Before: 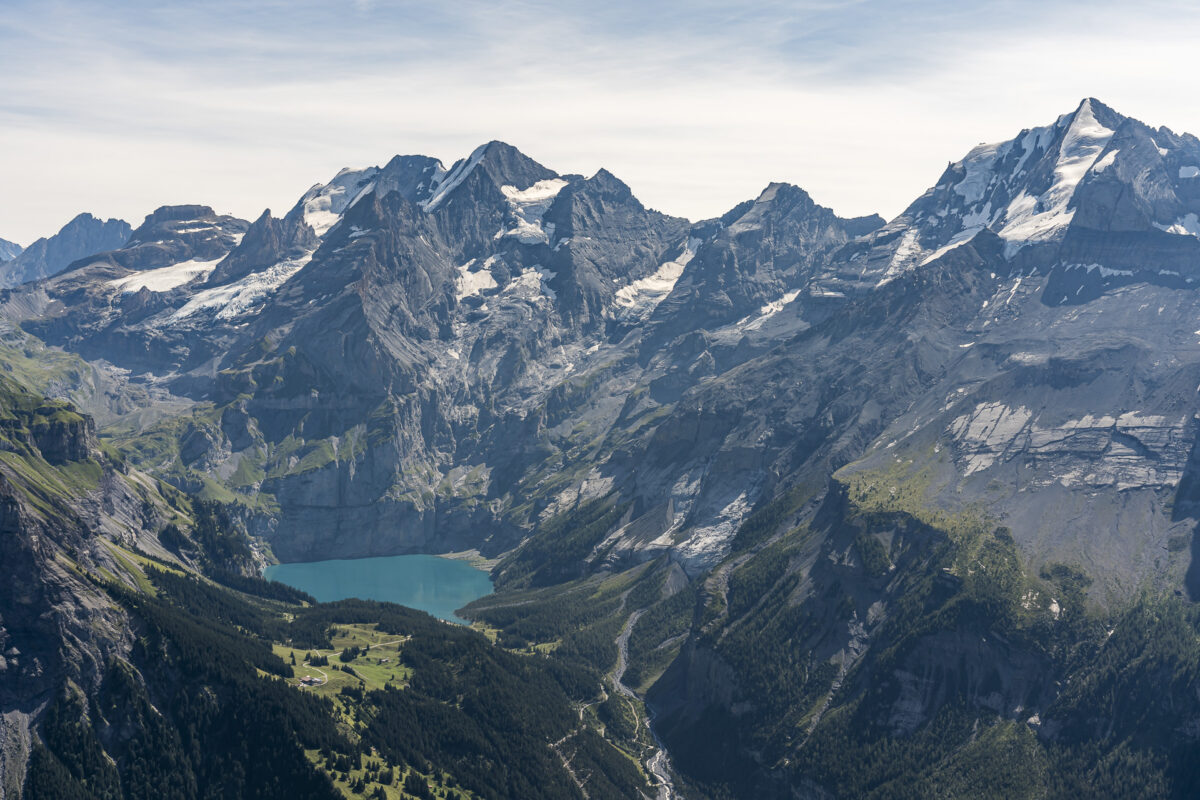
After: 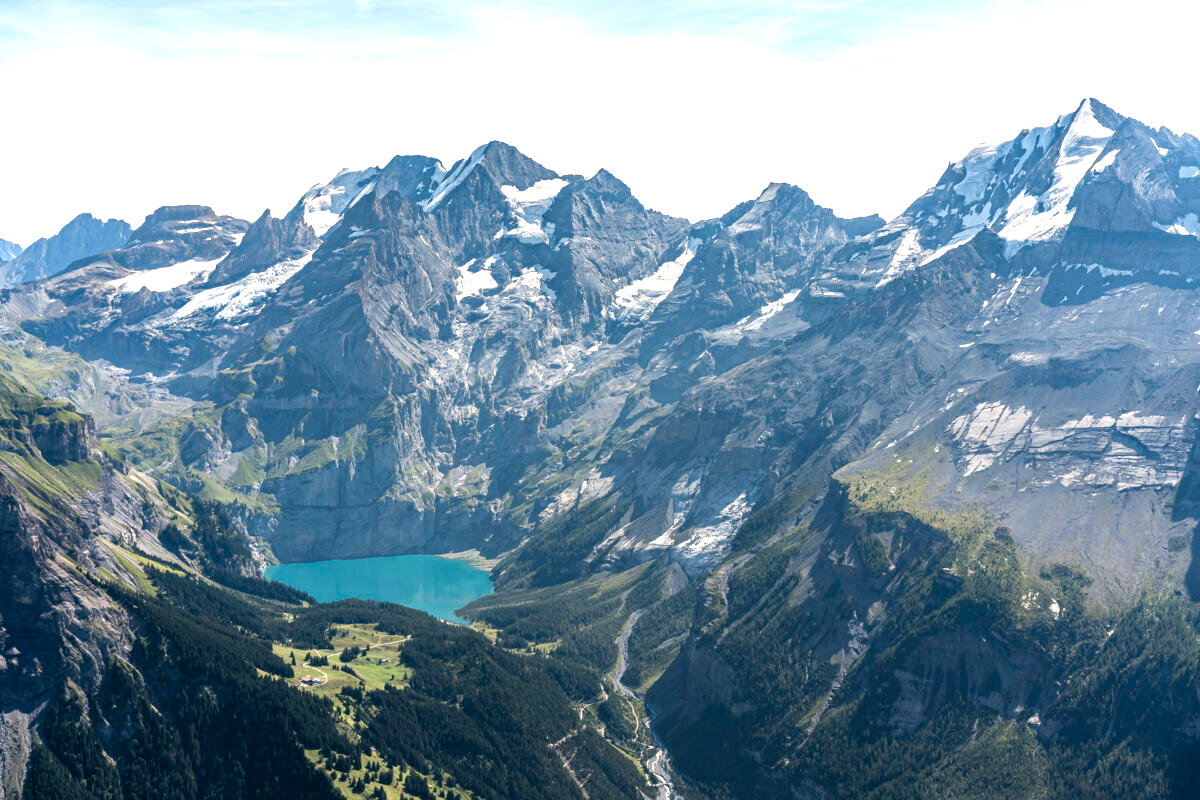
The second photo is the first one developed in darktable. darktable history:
tone equalizer: -8 EV -0.45 EV, -7 EV -0.392 EV, -6 EV -0.349 EV, -5 EV -0.194 EV, -3 EV 0.214 EV, -2 EV 0.326 EV, -1 EV 0.37 EV, +0 EV 0.393 EV, mask exposure compensation -0.5 EV
exposure: black level correction 0, exposure 0.499 EV, compensate exposure bias true, compensate highlight preservation false
